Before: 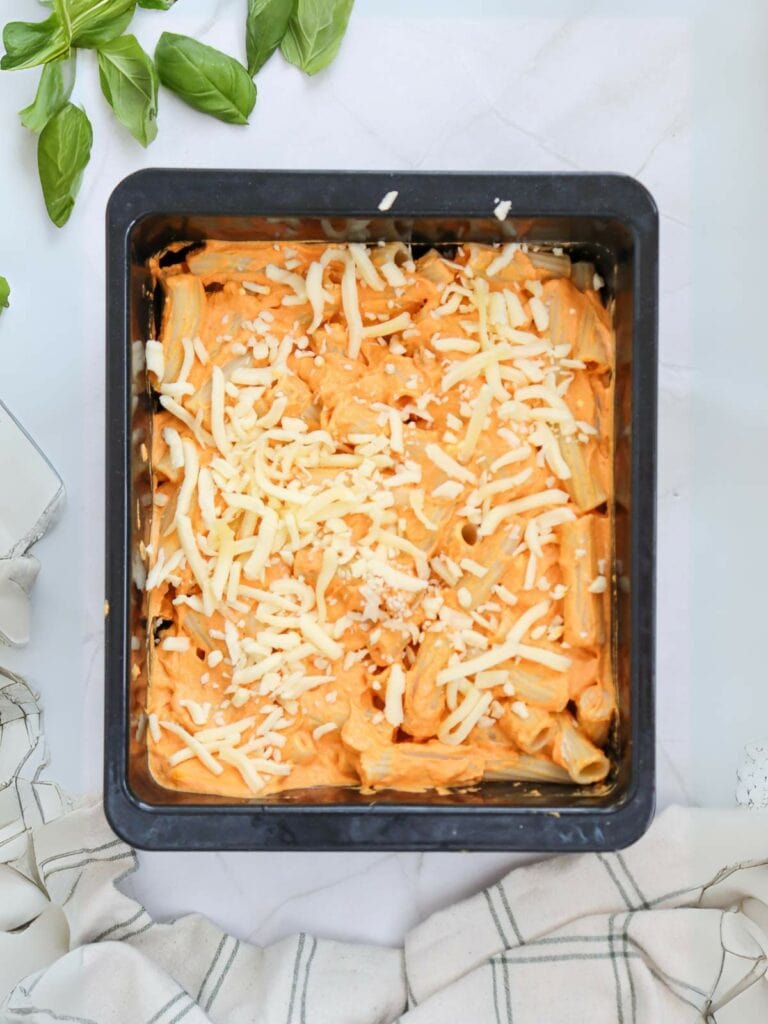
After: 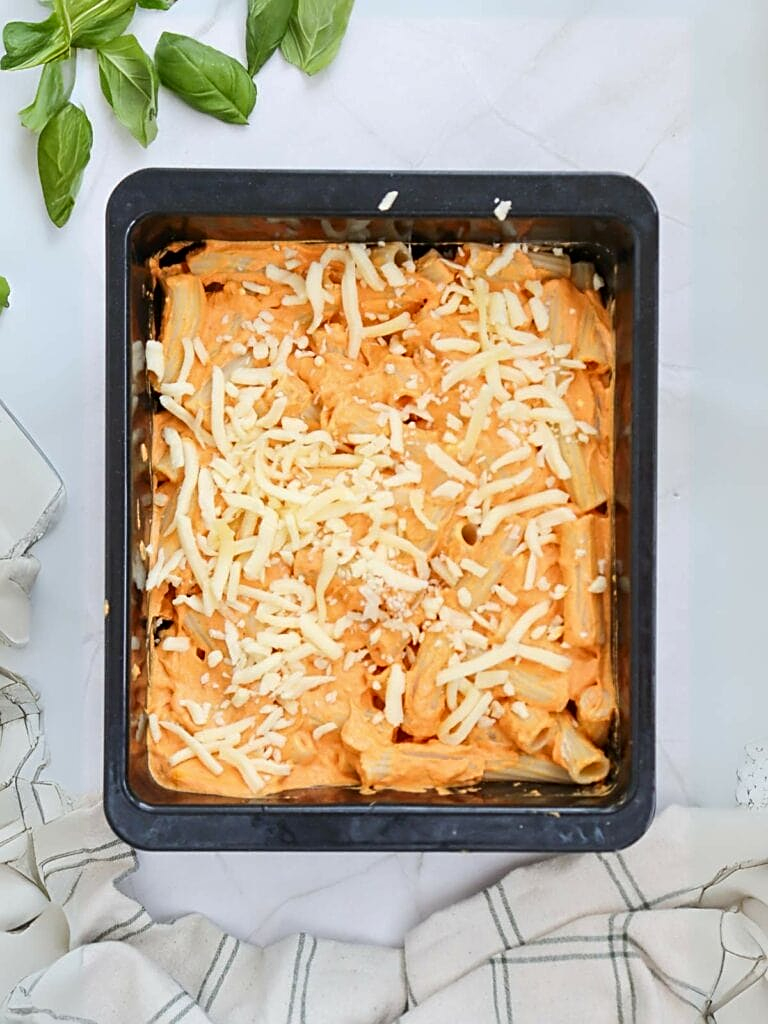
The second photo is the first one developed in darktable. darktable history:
contrast brightness saturation: contrast 0.03, brightness -0.04
tone equalizer: on, module defaults
sharpen: on, module defaults
white balance: emerald 1
